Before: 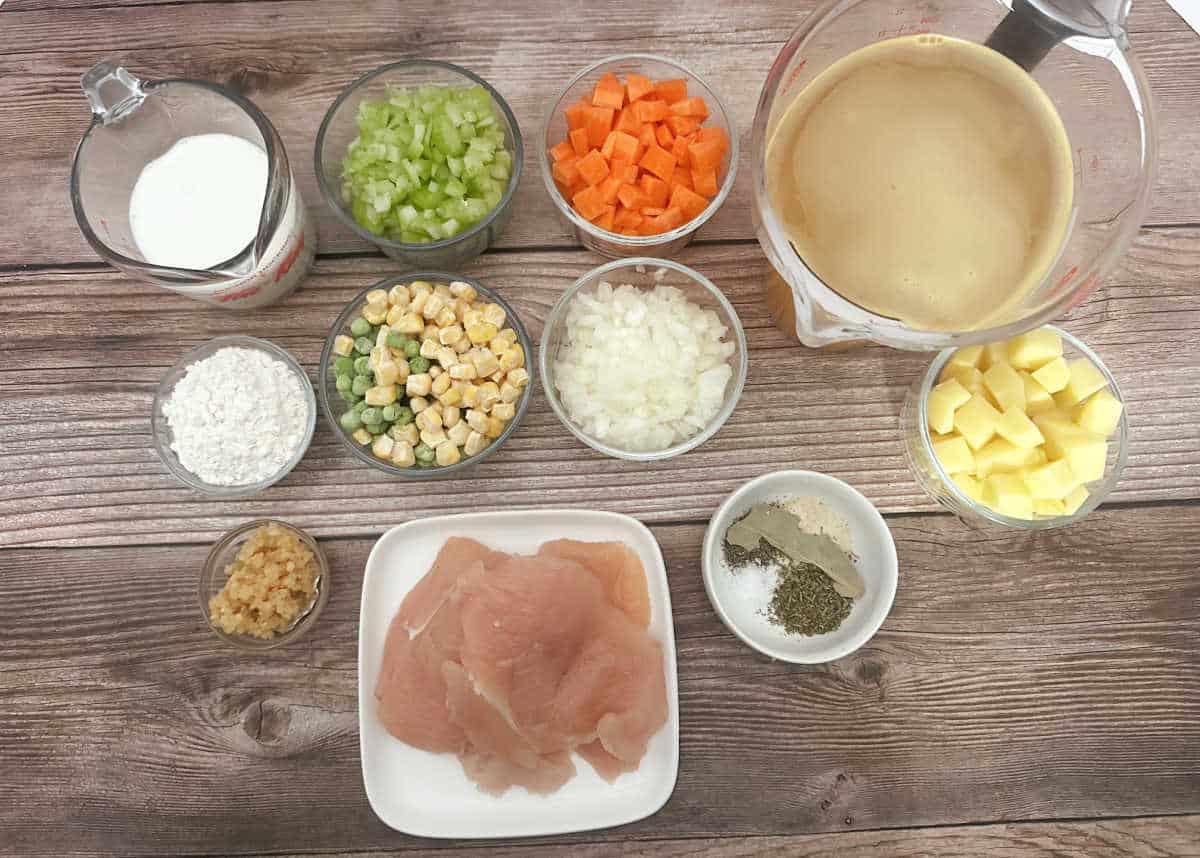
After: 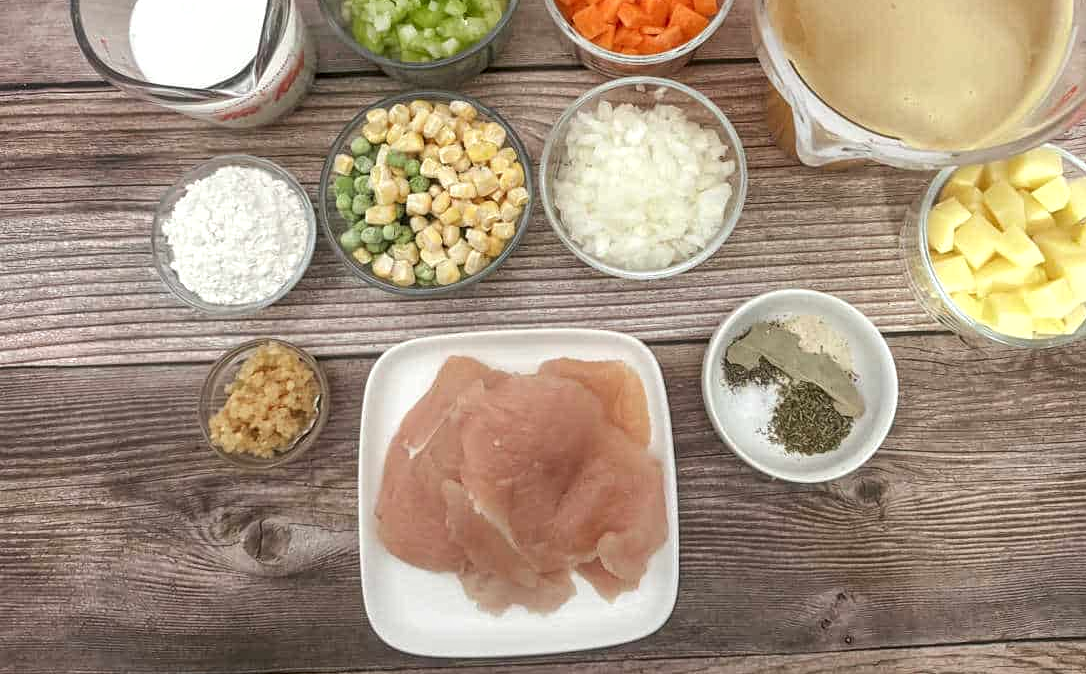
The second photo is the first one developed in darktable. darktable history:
local contrast: detail 130%
crop: top 21.191%, right 9.431%, bottom 0.22%
